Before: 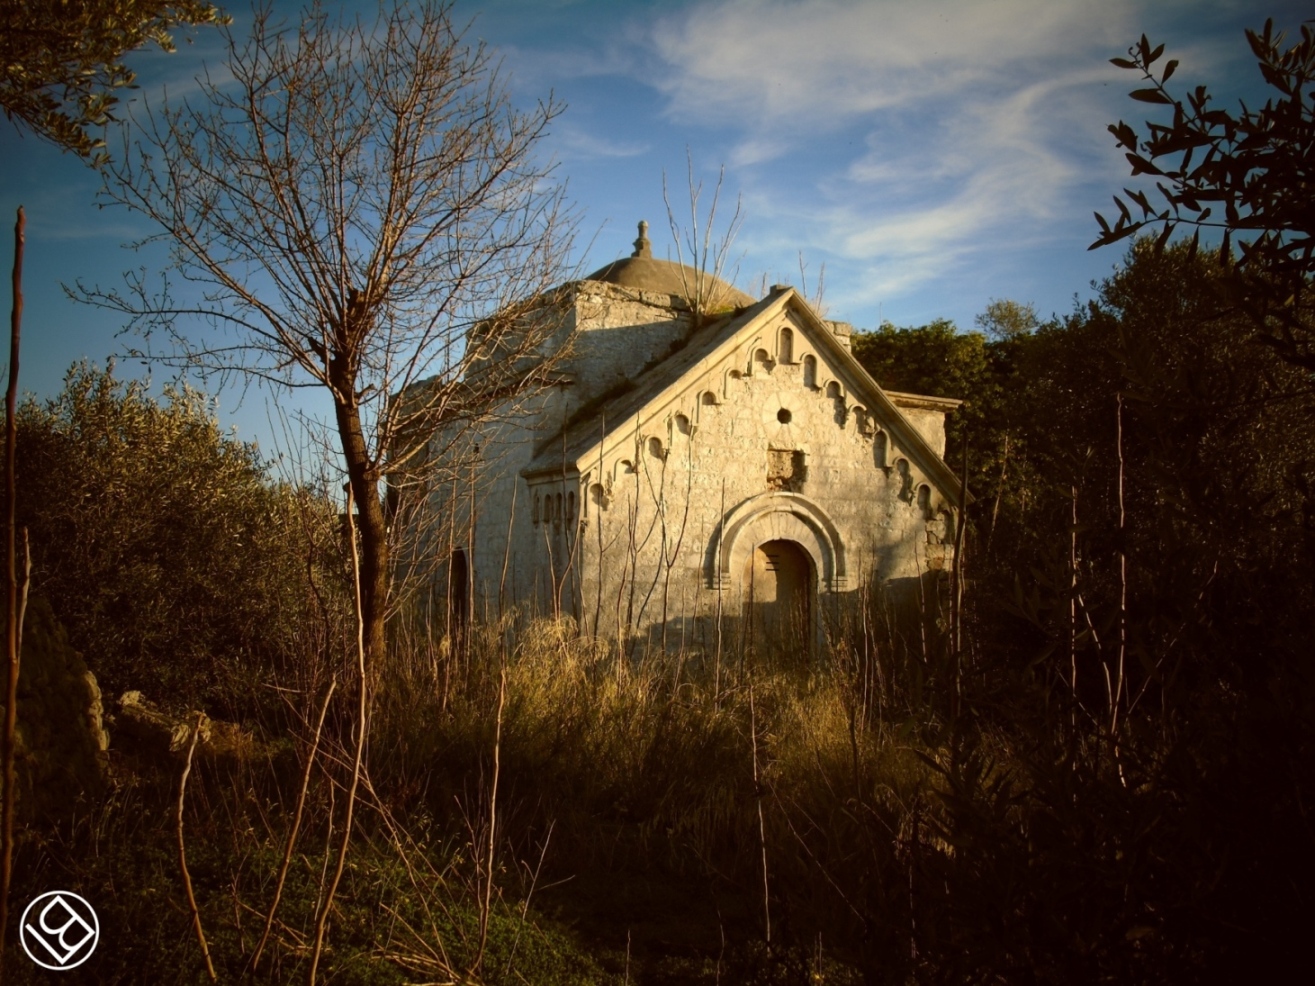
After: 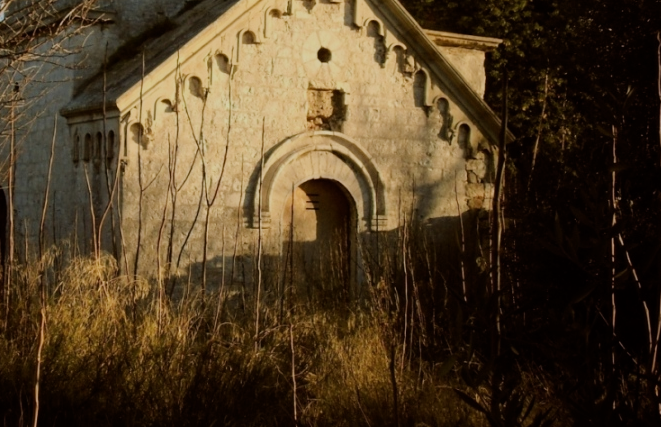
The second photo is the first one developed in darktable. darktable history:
crop: left 35.03%, top 36.625%, right 14.663%, bottom 20.057%
filmic rgb: black relative exposure -7.65 EV, white relative exposure 4.56 EV, hardness 3.61
